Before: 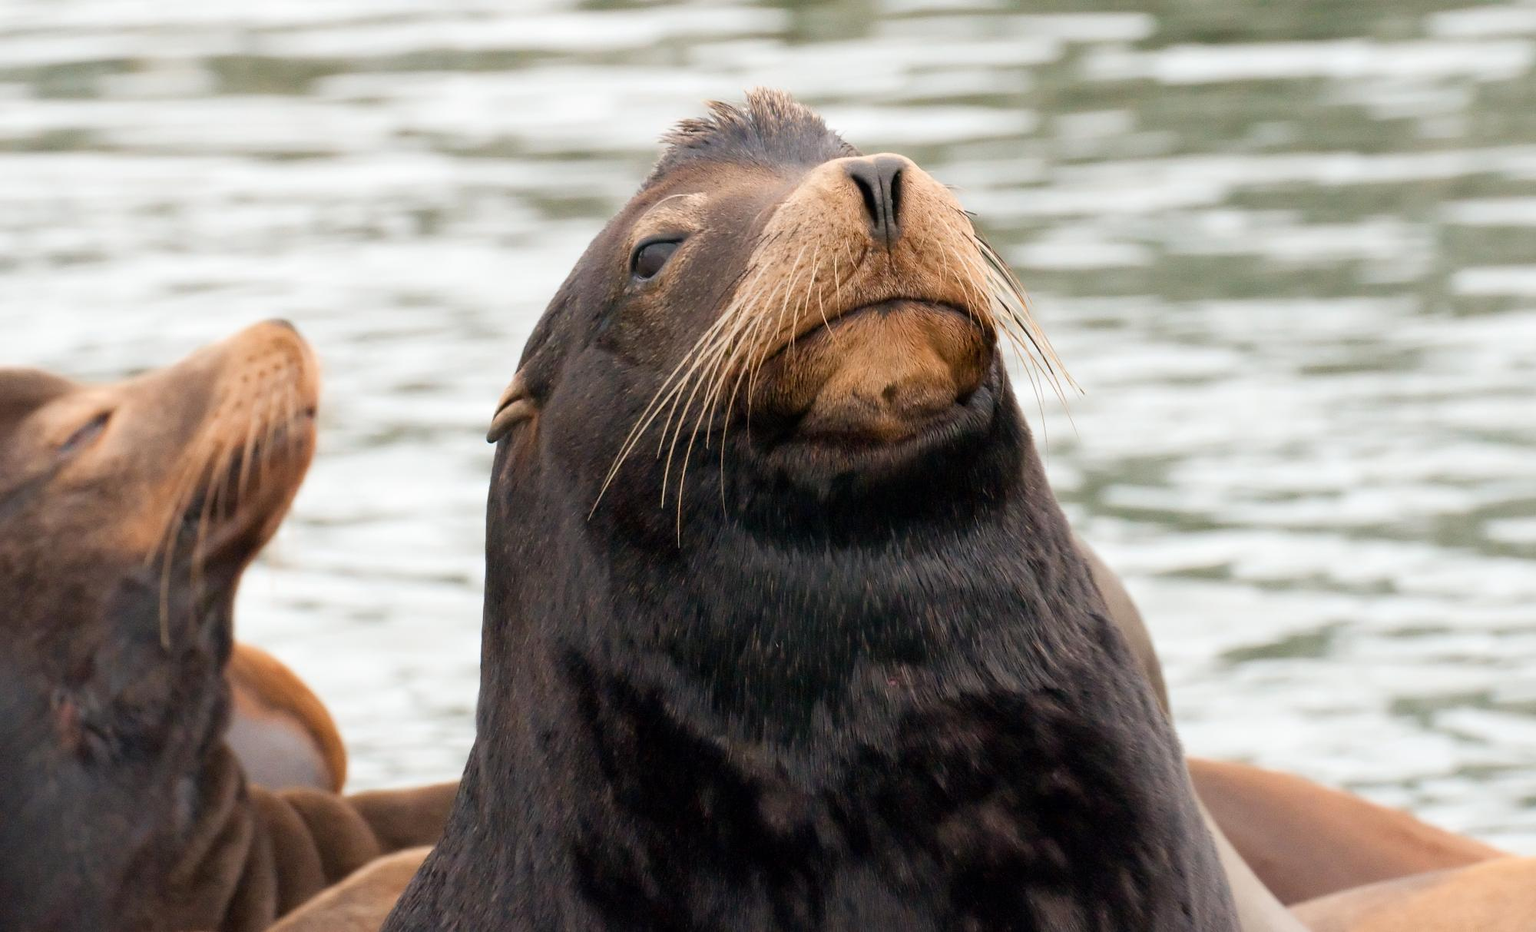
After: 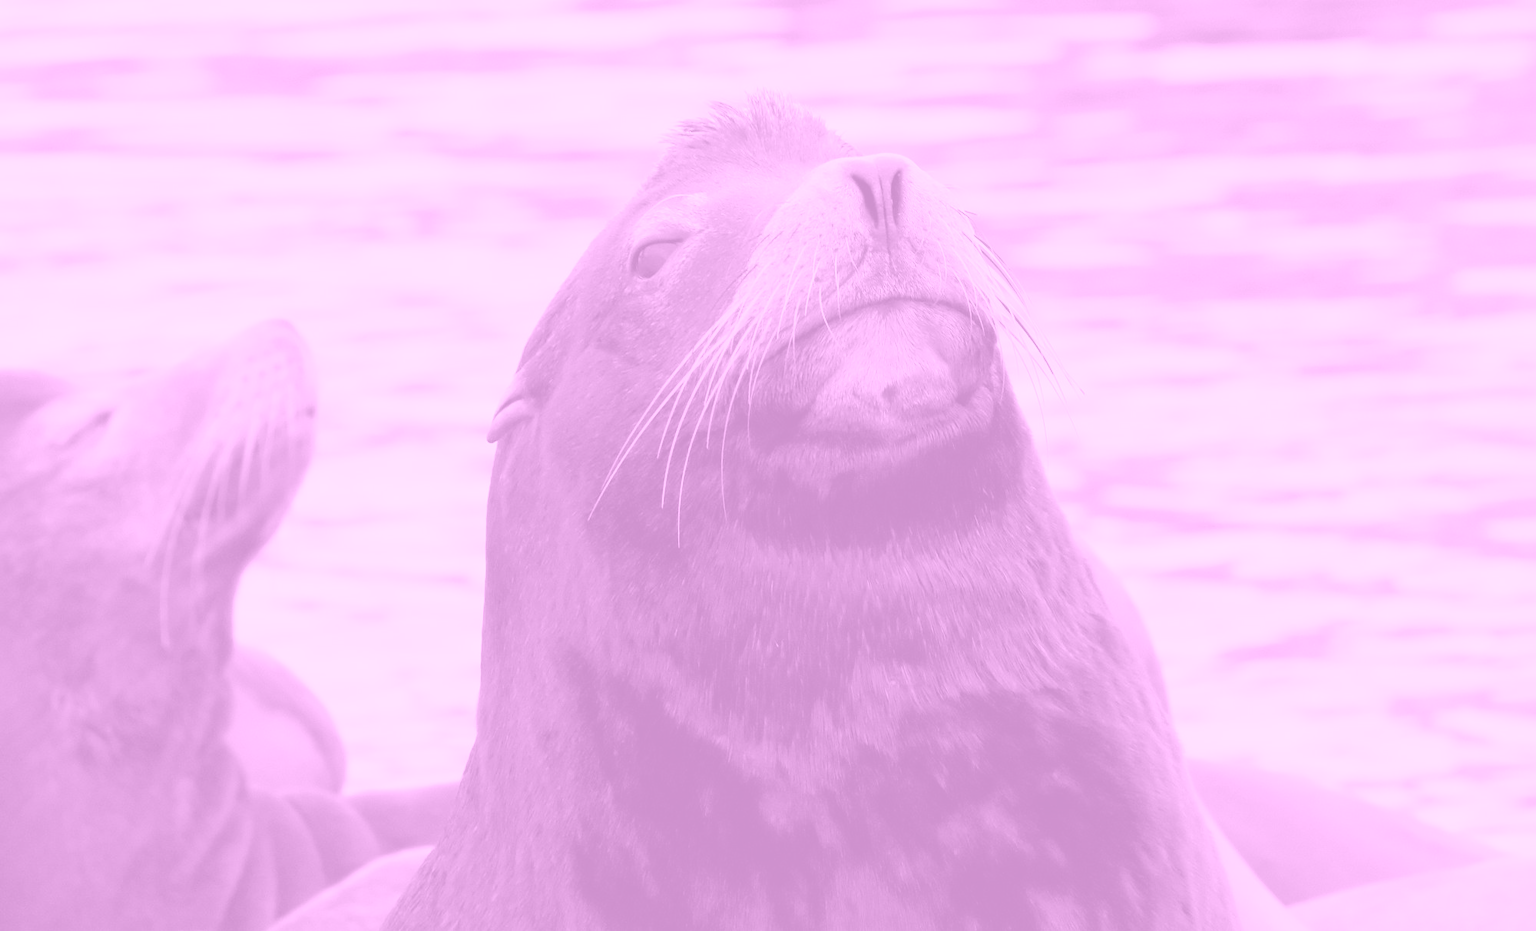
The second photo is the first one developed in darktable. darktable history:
colorize: hue 331.2°, saturation 69%, source mix 30.28%, lightness 69.02%, version 1
